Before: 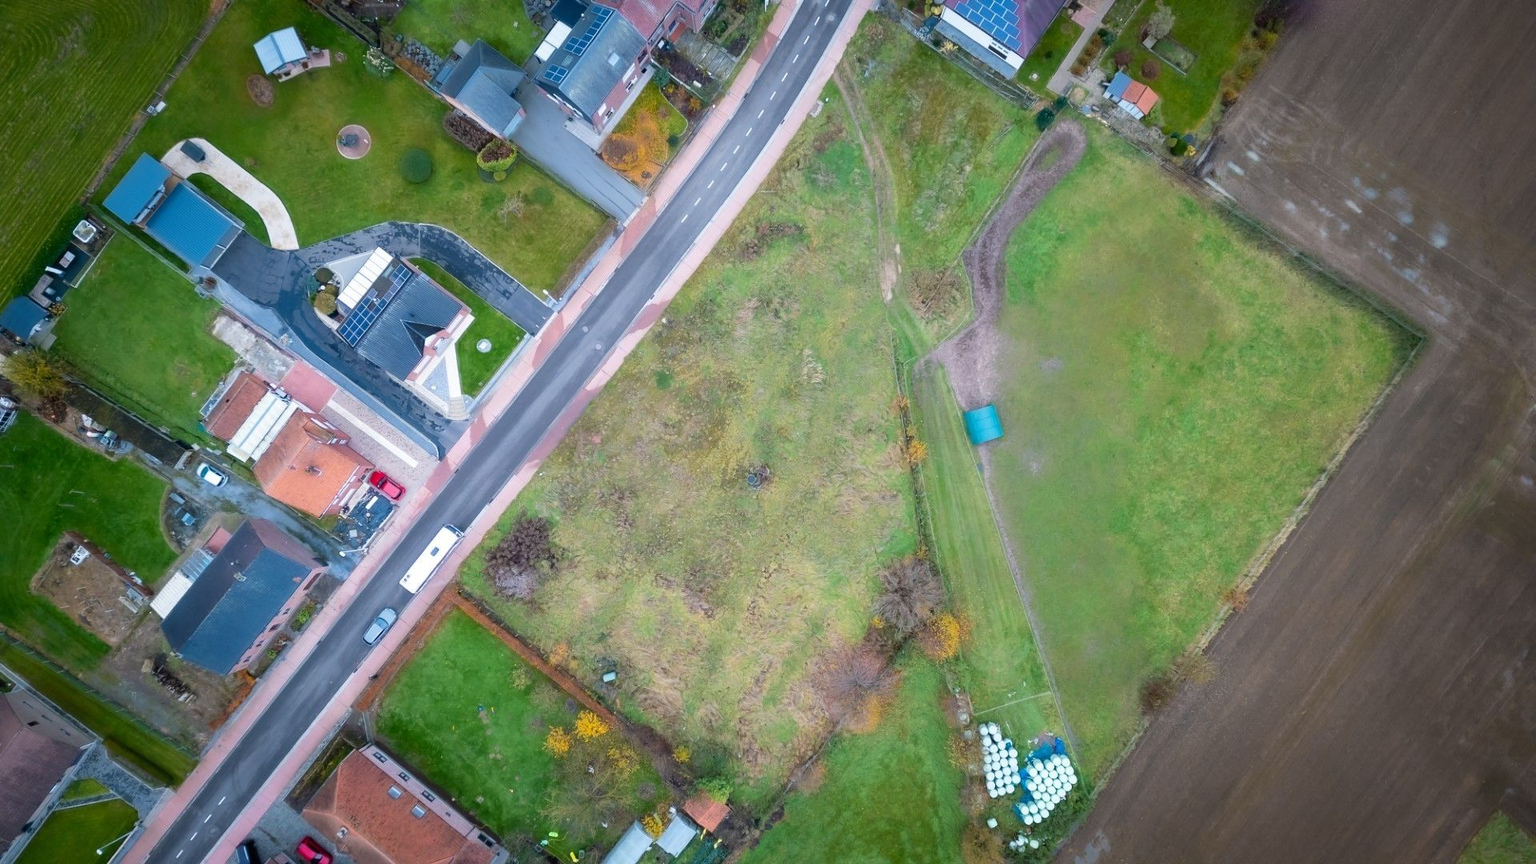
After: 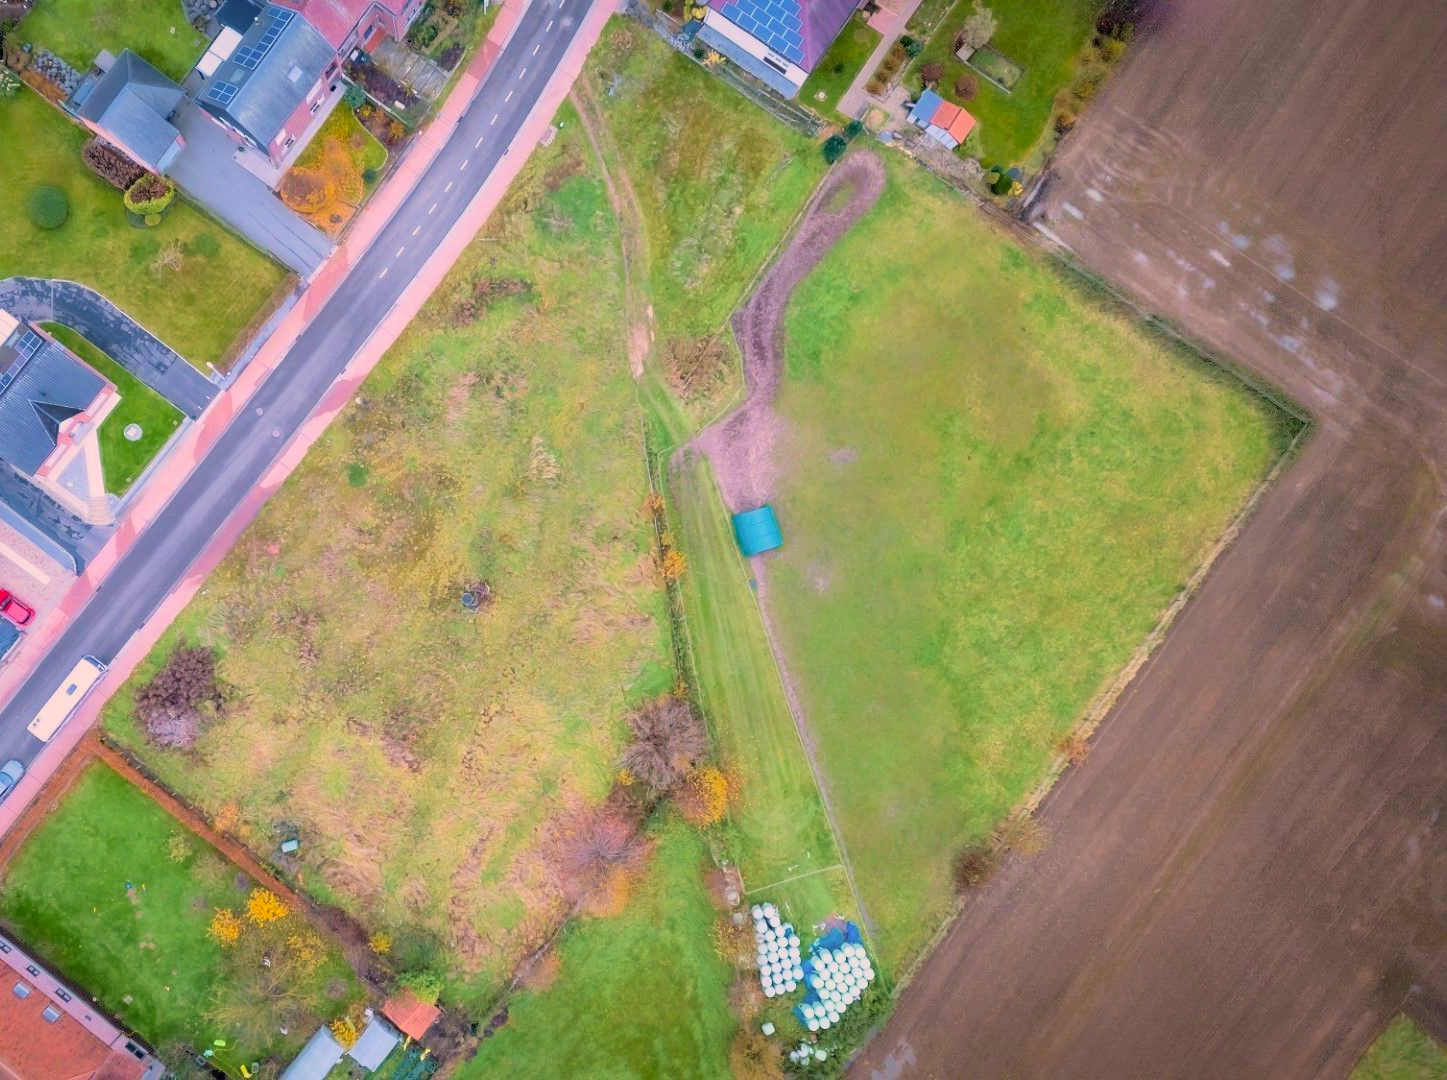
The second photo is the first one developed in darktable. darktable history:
color correction: highlights a* 12.38, highlights b* 5.47
filmic rgb: black relative exposure -7.71 EV, white relative exposure 4.39 EV, hardness 3.76, latitude 38.44%, contrast 0.98, highlights saturation mix 9.31%, shadows ↔ highlights balance 4.01%, color science v6 (2022)
shadows and highlights: on, module defaults
exposure: black level correction 0, exposure 0.699 EV, compensate highlight preservation false
velvia: on, module defaults
crop and rotate: left 24.601%
